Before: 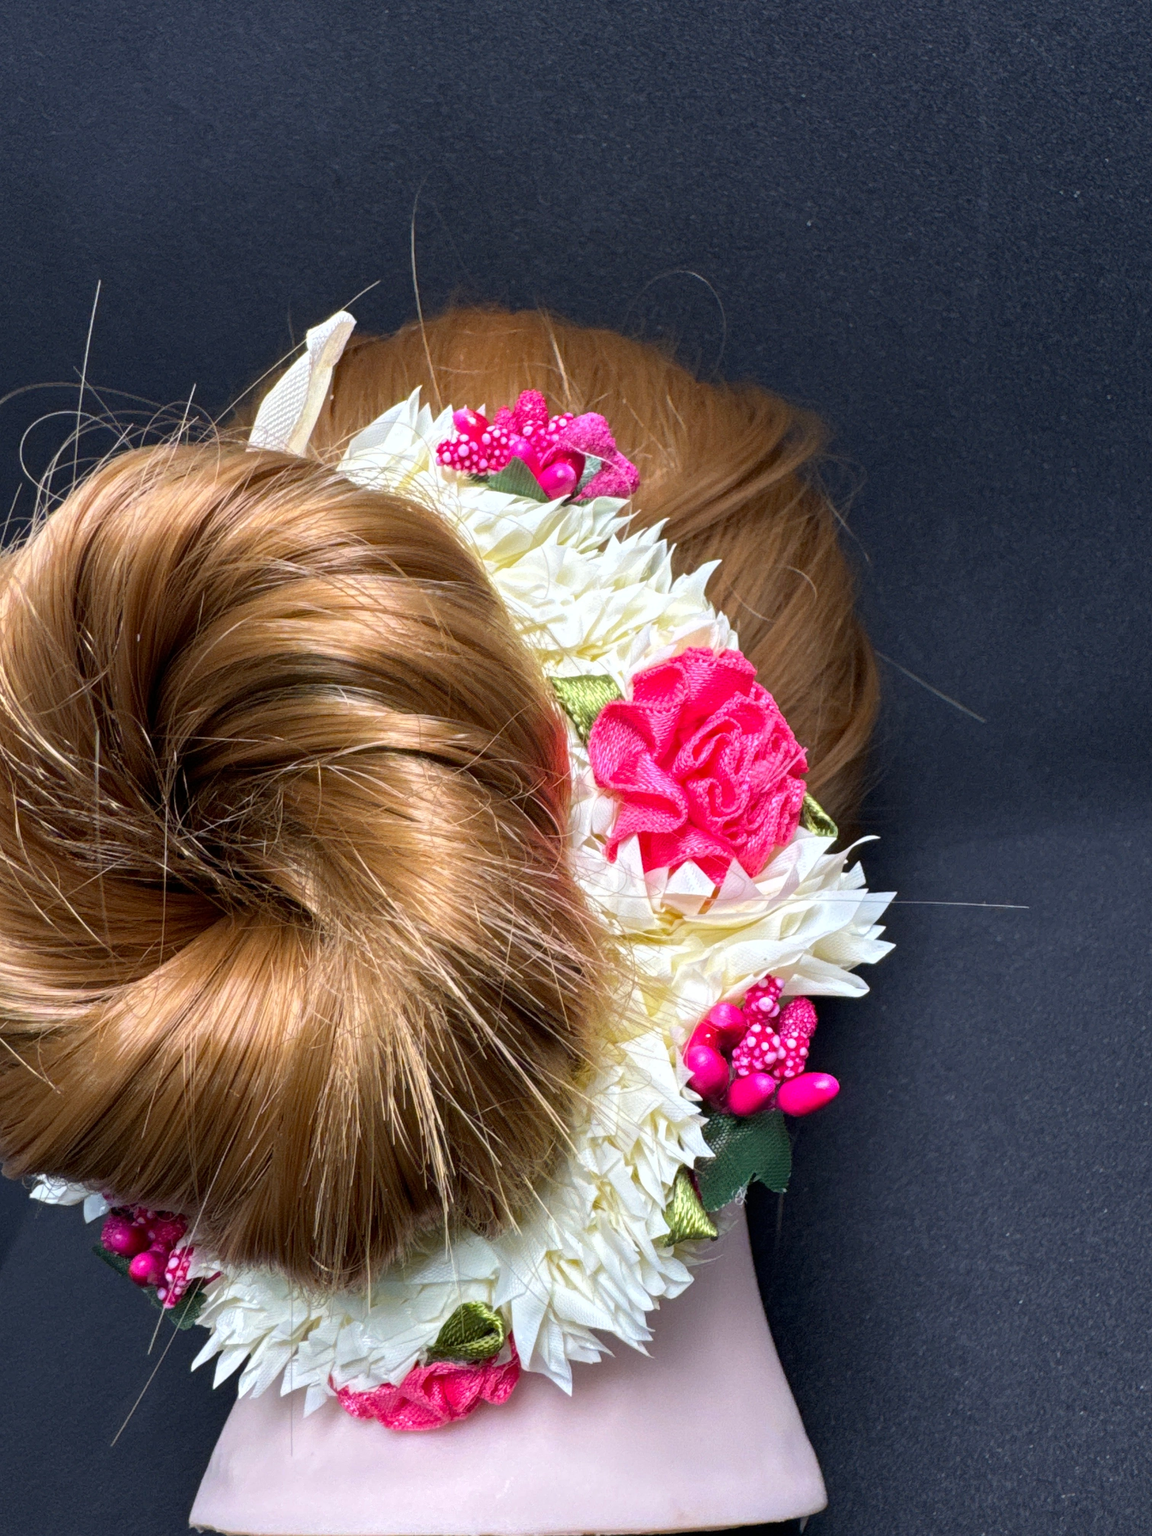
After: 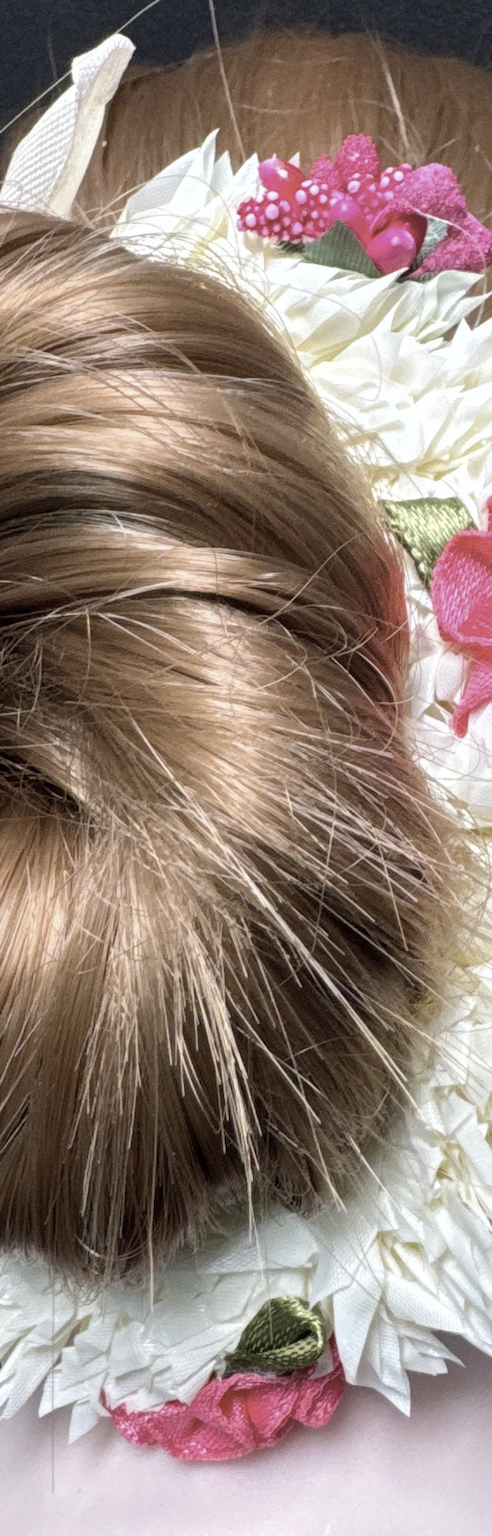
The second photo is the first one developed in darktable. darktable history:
crop and rotate: left 21.77%, top 18.528%, right 44.676%, bottom 2.997%
color zones: curves: ch1 [(0, 0.292) (0.001, 0.292) (0.2, 0.264) (0.4, 0.248) (0.6, 0.248) (0.8, 0.264) (0.999, 0.292) (1, 0.292)]
